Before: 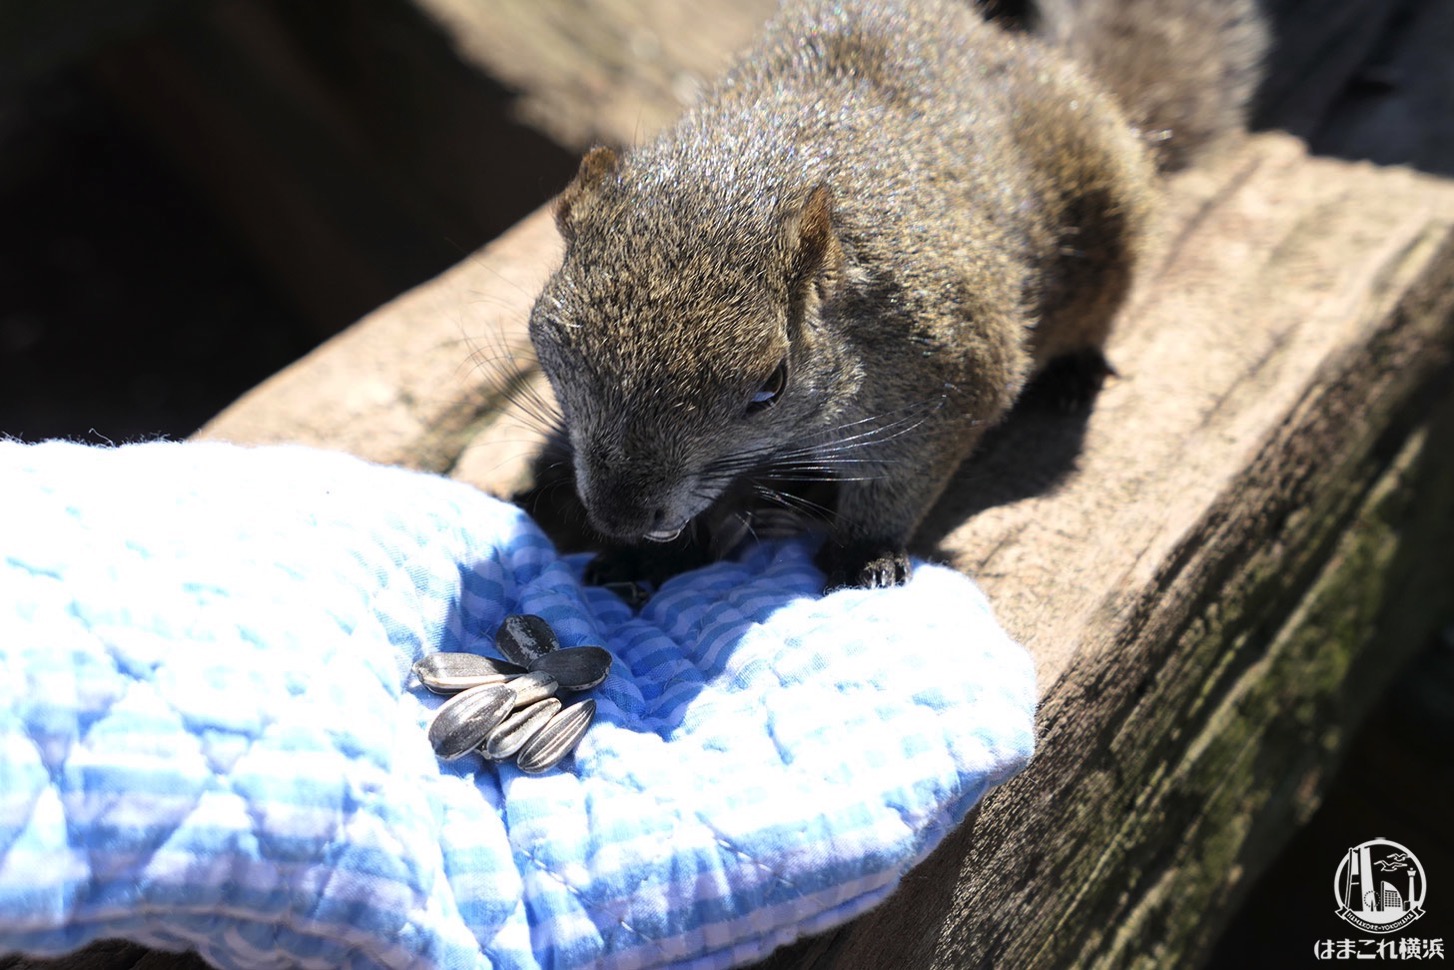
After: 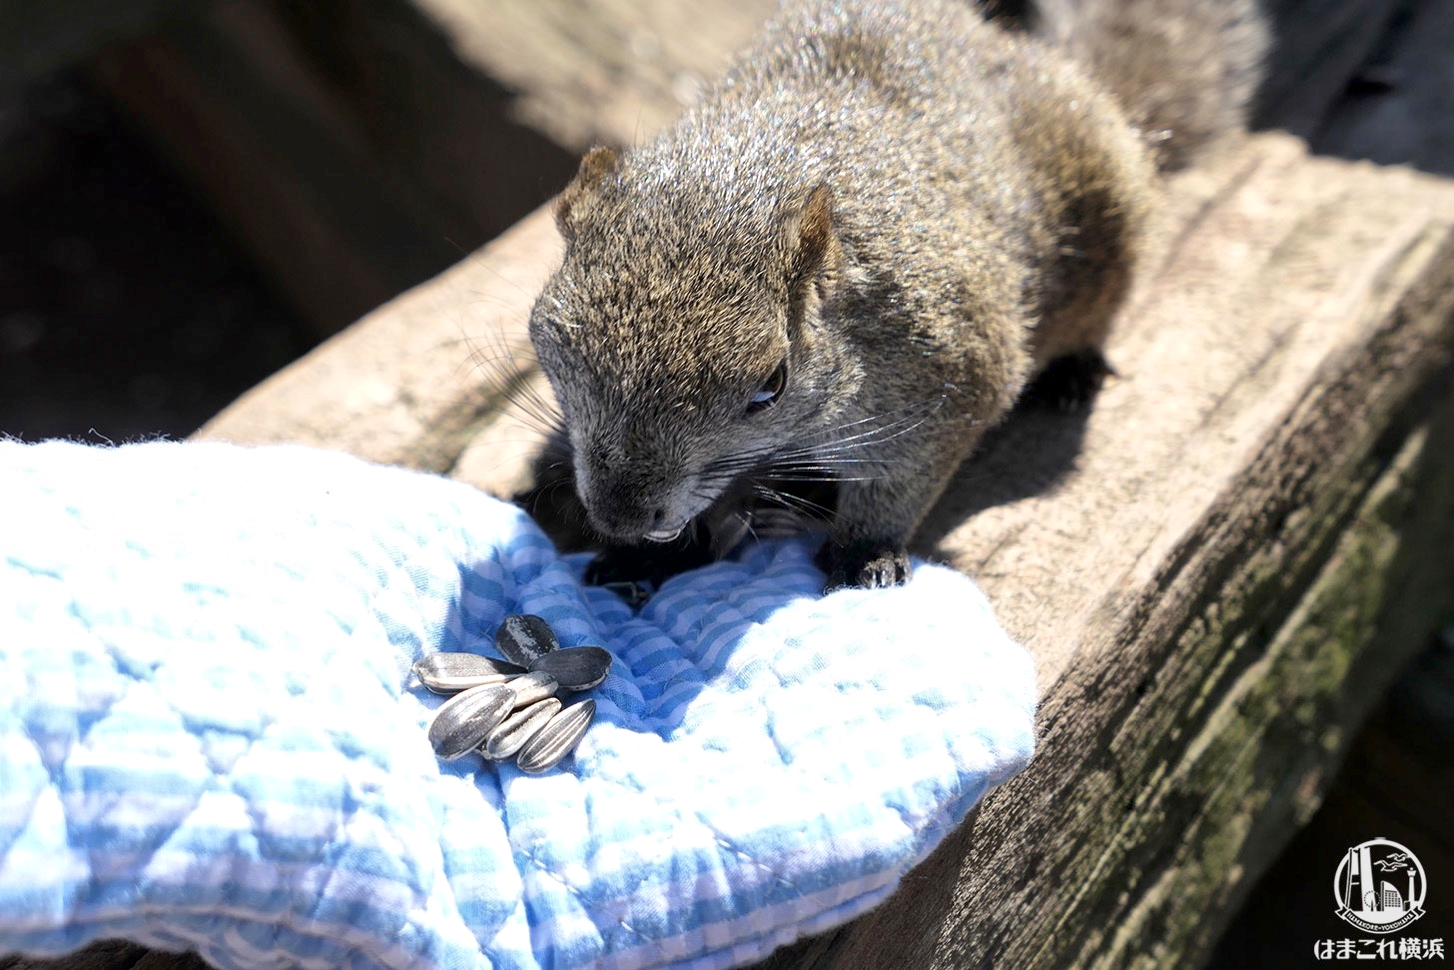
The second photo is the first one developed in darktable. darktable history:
local contrast: mode bilateral grid, contrast 21, coarseness 49, detail 132%, midtone range 0.2
